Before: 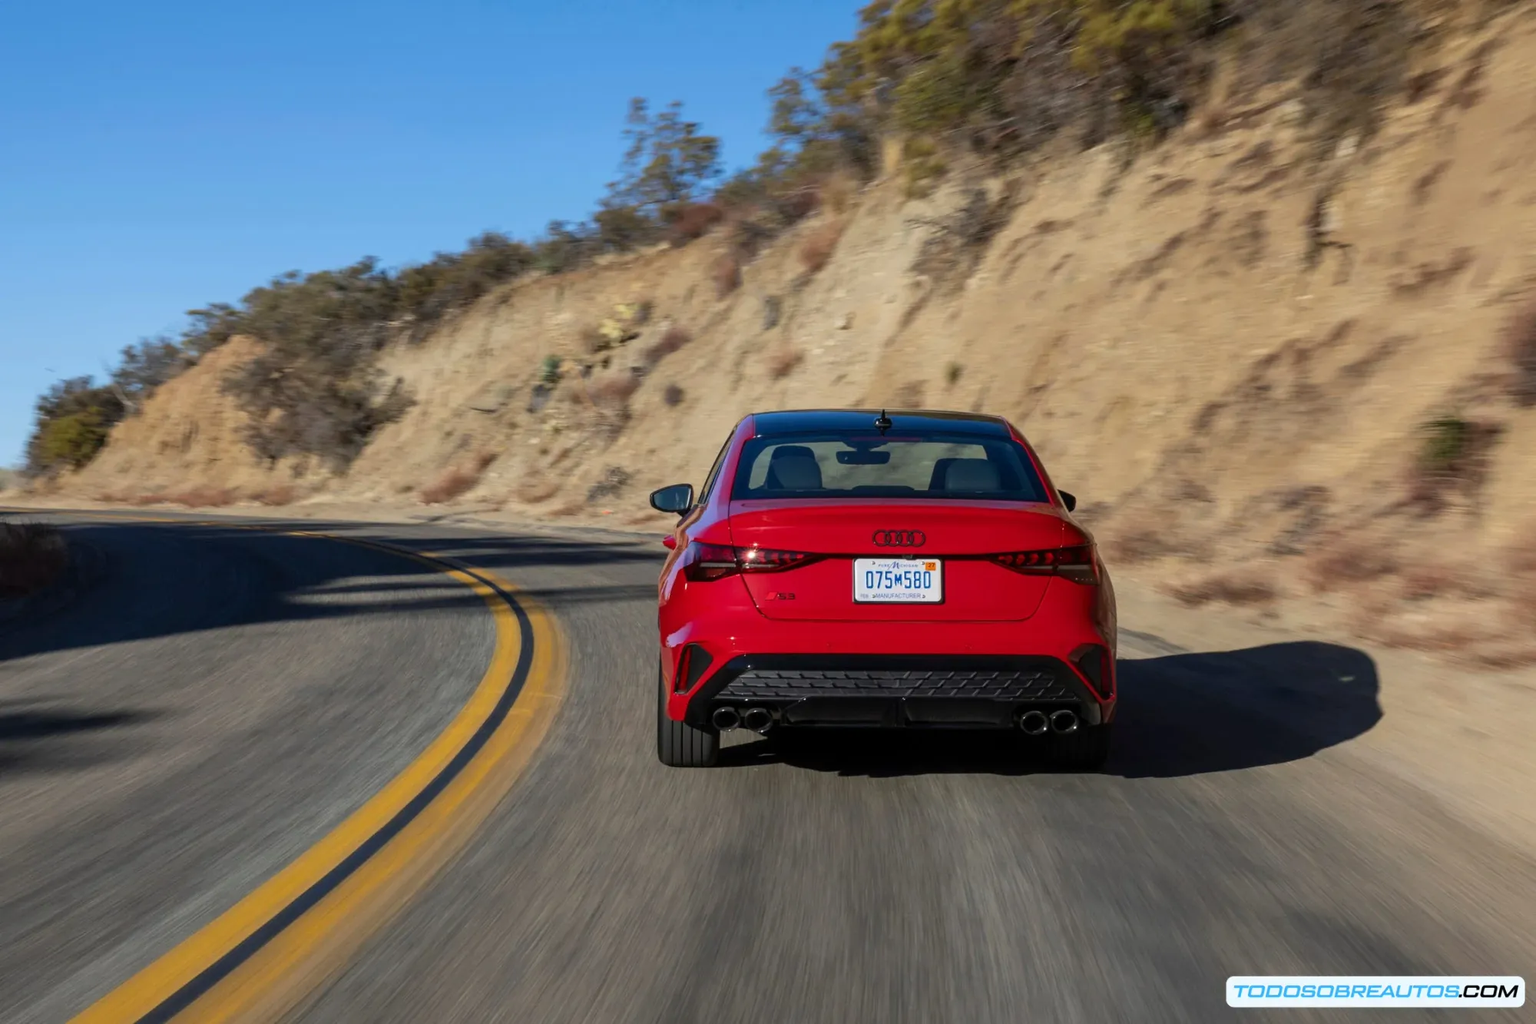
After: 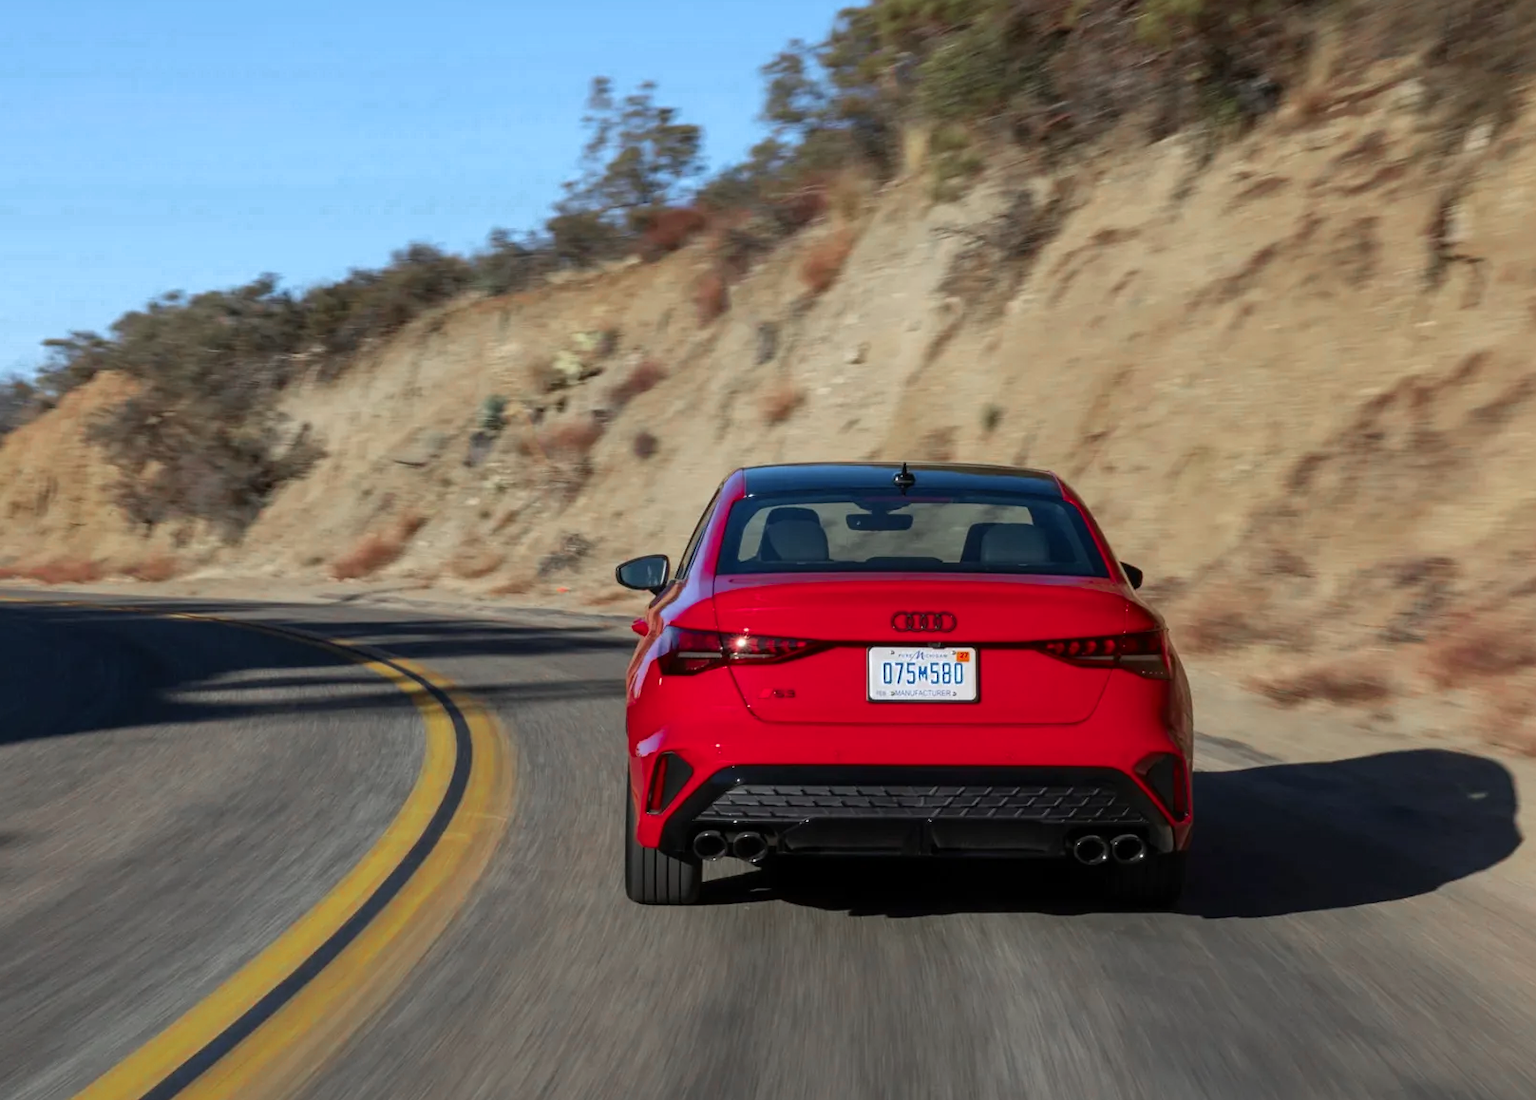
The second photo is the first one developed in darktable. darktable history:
crop: left 9.929%, top 3.475%, right 9.188%, bottom 9.529%
color zones: curves: ch0 [(0, 0.466) (0.128, 0.466) (0.25, 0.5) (0.375, 0.456) (0.5, 0.5) (0.625, 0.5) (0.737, 0.652) (0.875, 0.5)]; ch1 [(0, 0.603) (0.125, 0.618) (0.261, 0.348) (0.372, 0.353) (0.497, 0.363) (0.611, 0.45) (0.731, 0.427) (0.875, 0.518) (0.998, 0.652)]; ch2 [(0, 0.559) (0.125, 0.451) (0.253, 0.564) (0.37, 0.578) (0.5, 0.466) (0.625, 0.471) (0.731, 0.471) (0.88, 0.485)]
